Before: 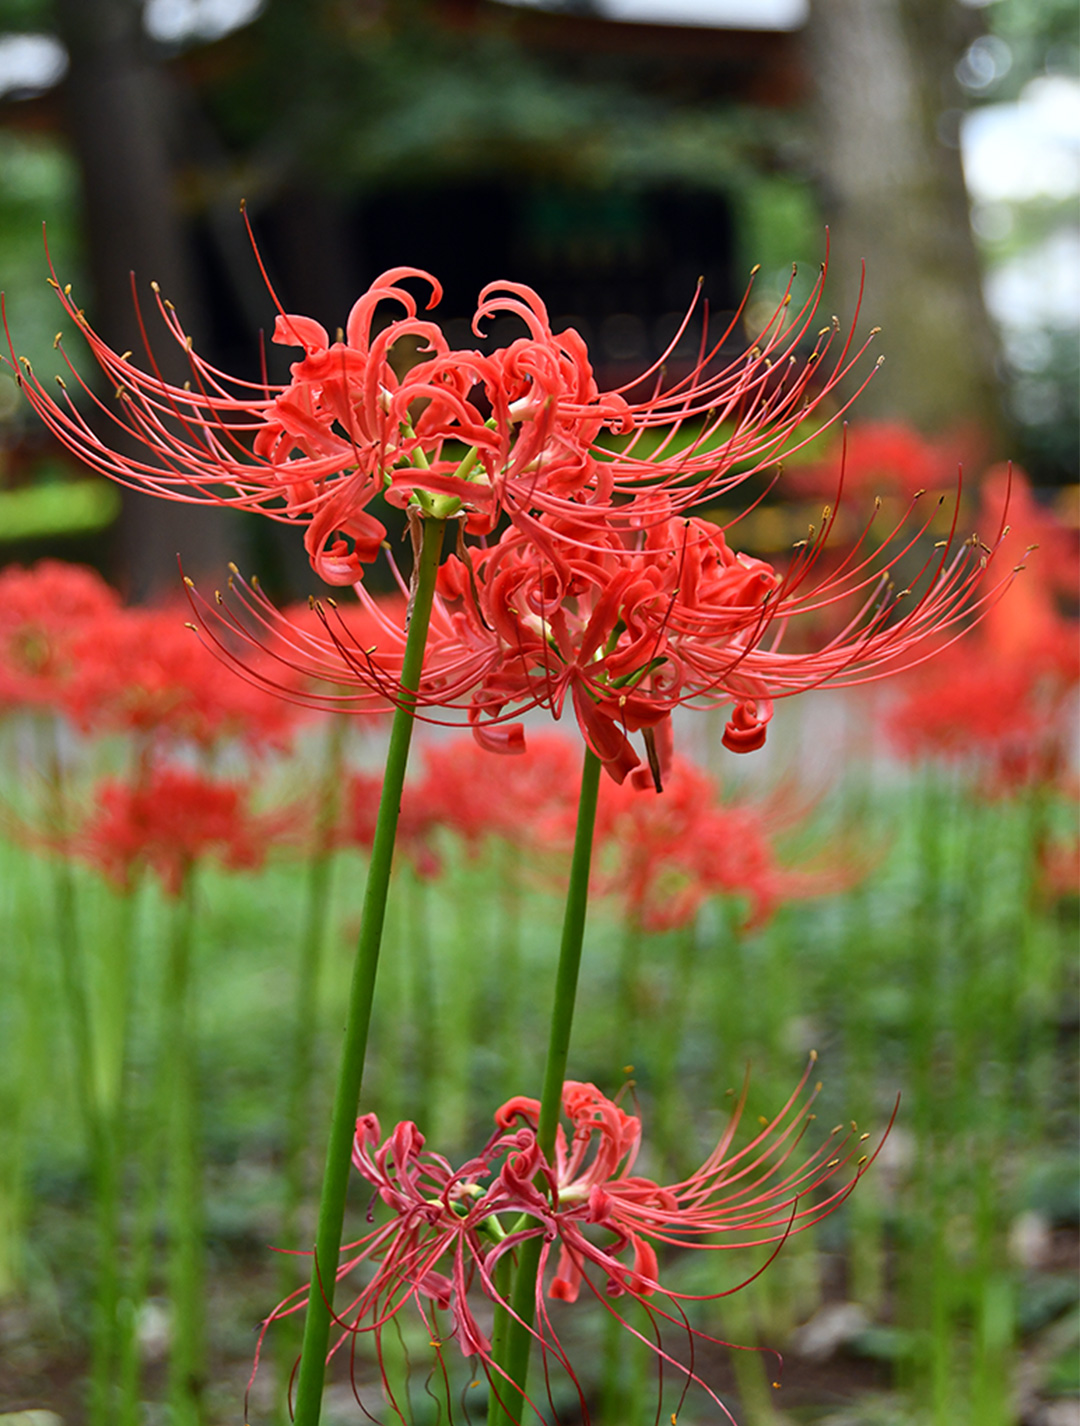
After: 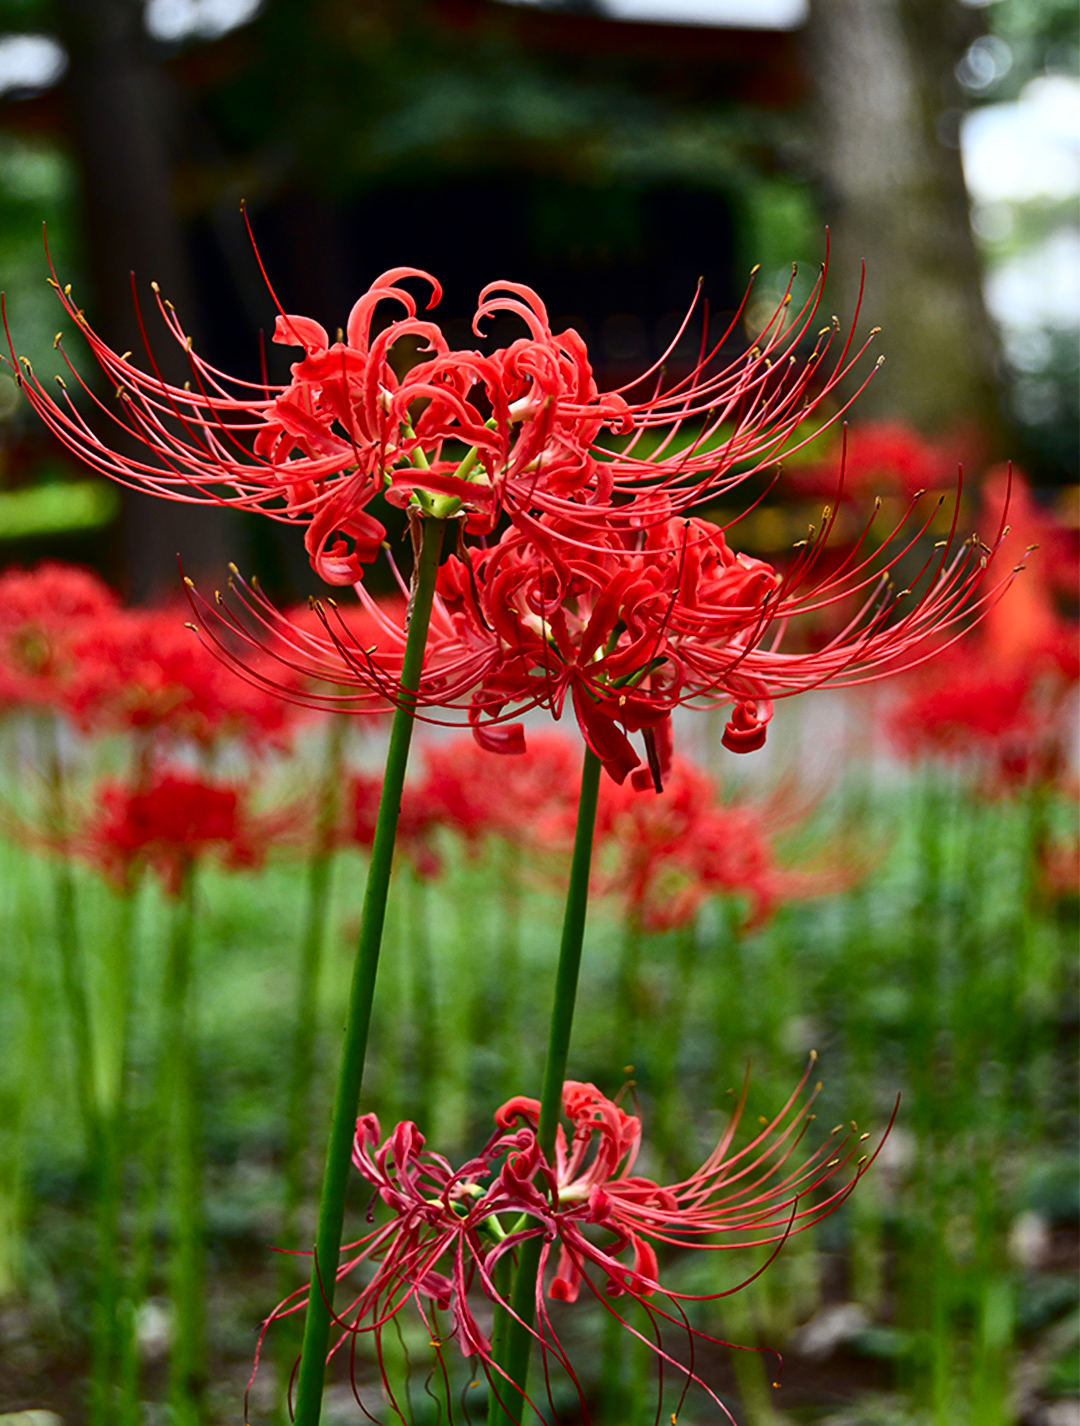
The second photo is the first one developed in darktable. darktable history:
contrast brightness saturation: contrast 0.202, brightness -0.11, saturation 0.099
